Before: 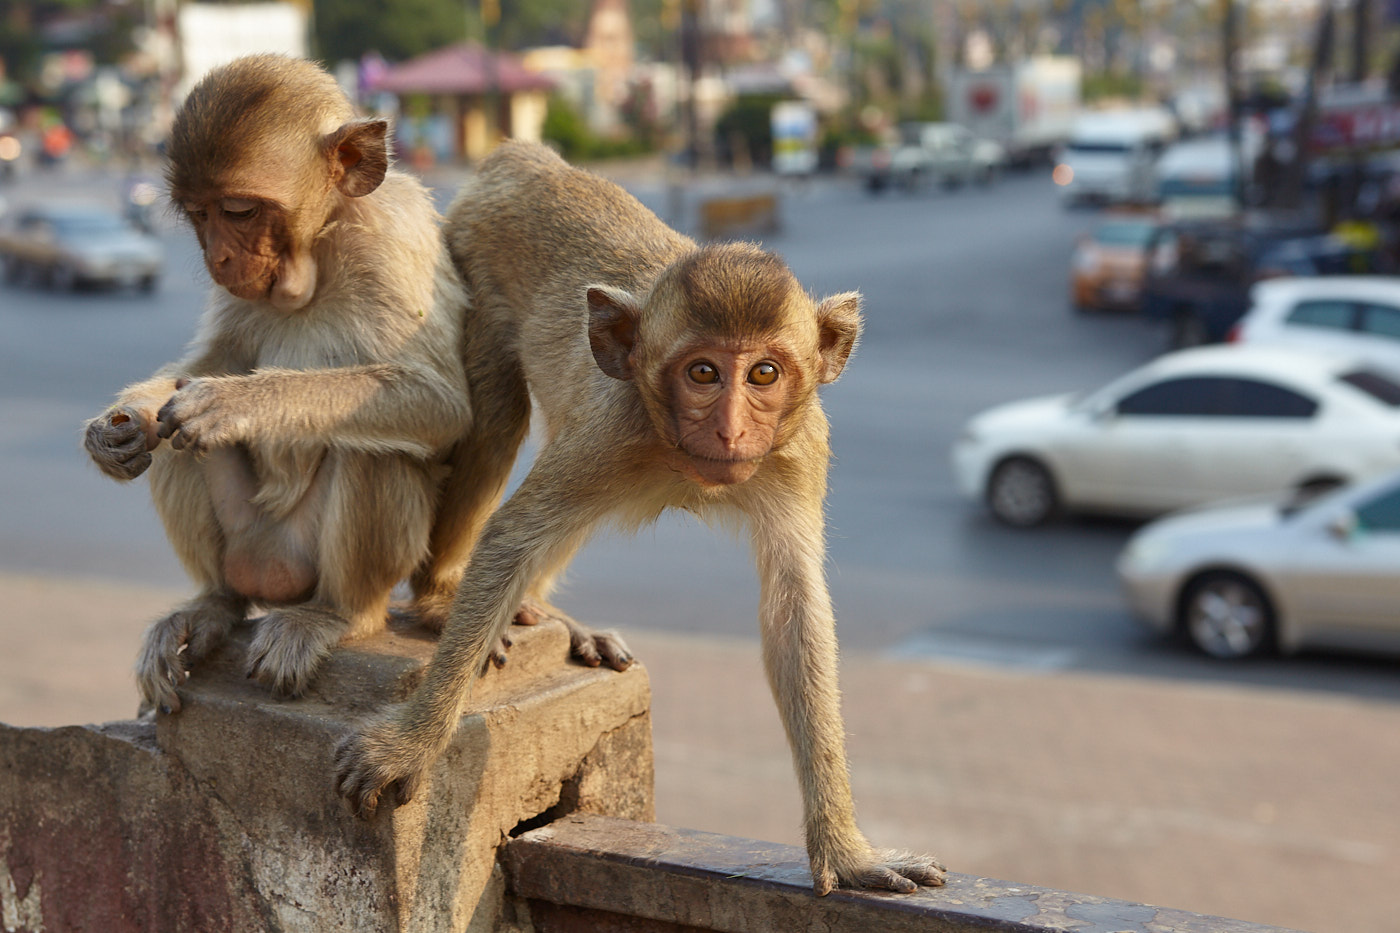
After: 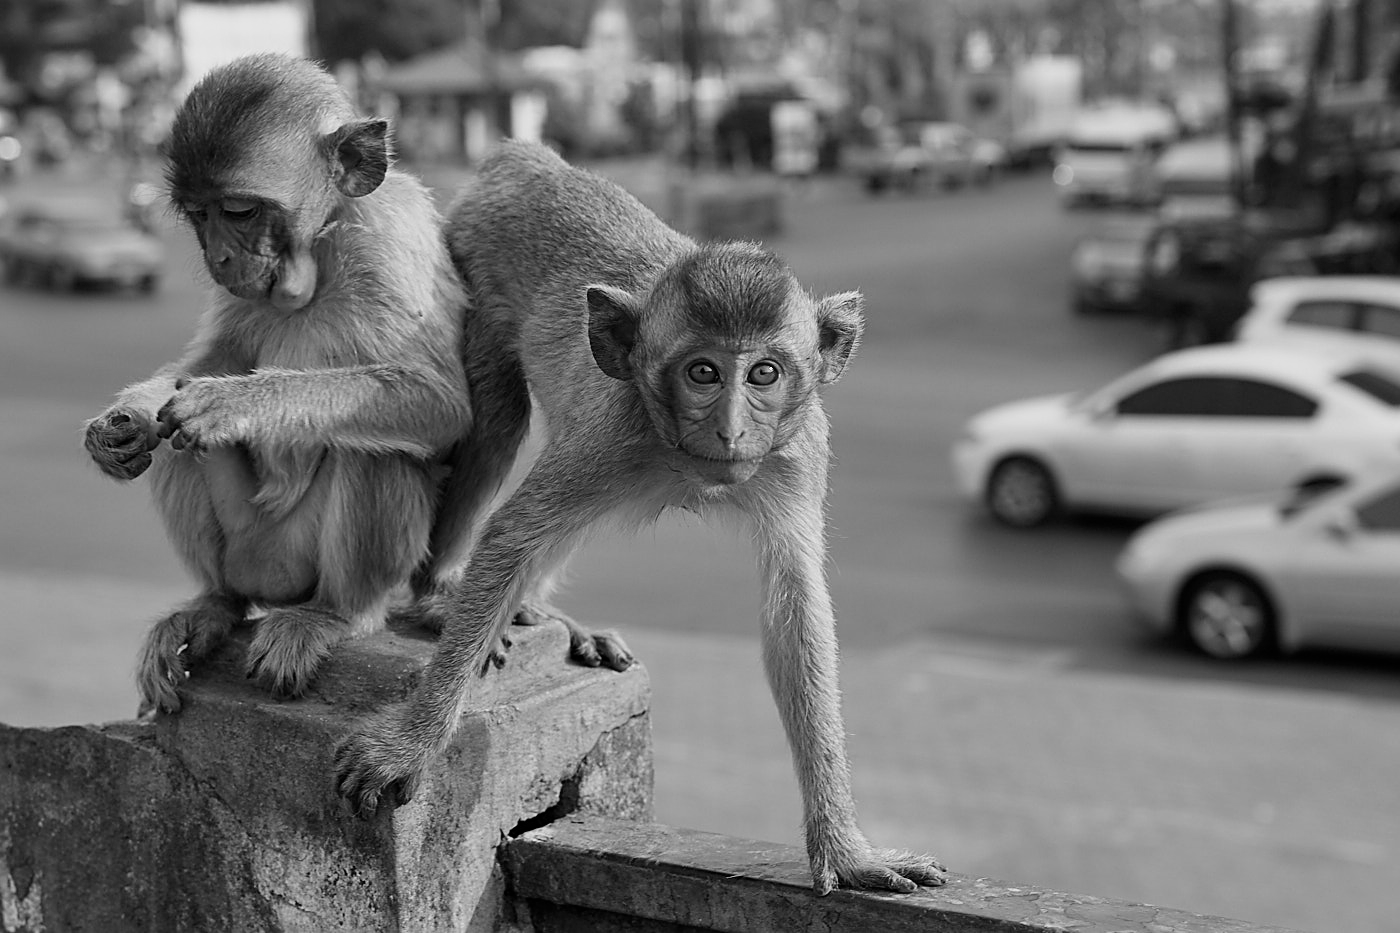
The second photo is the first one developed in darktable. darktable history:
filmic rgb: black relative exposure -12.8 EV, white relative exposure 2.8 EV, threshold 3 EV, target black luminance 0%, hardness 8.54, latitude 70.41%, contrast 1.133, shadows ↔ highlights balance -0.395%, color science v4 (2020), enable highlight reconstruction true
monochrome: a -74.22, b 78.2
sharpen: on, module defaults
